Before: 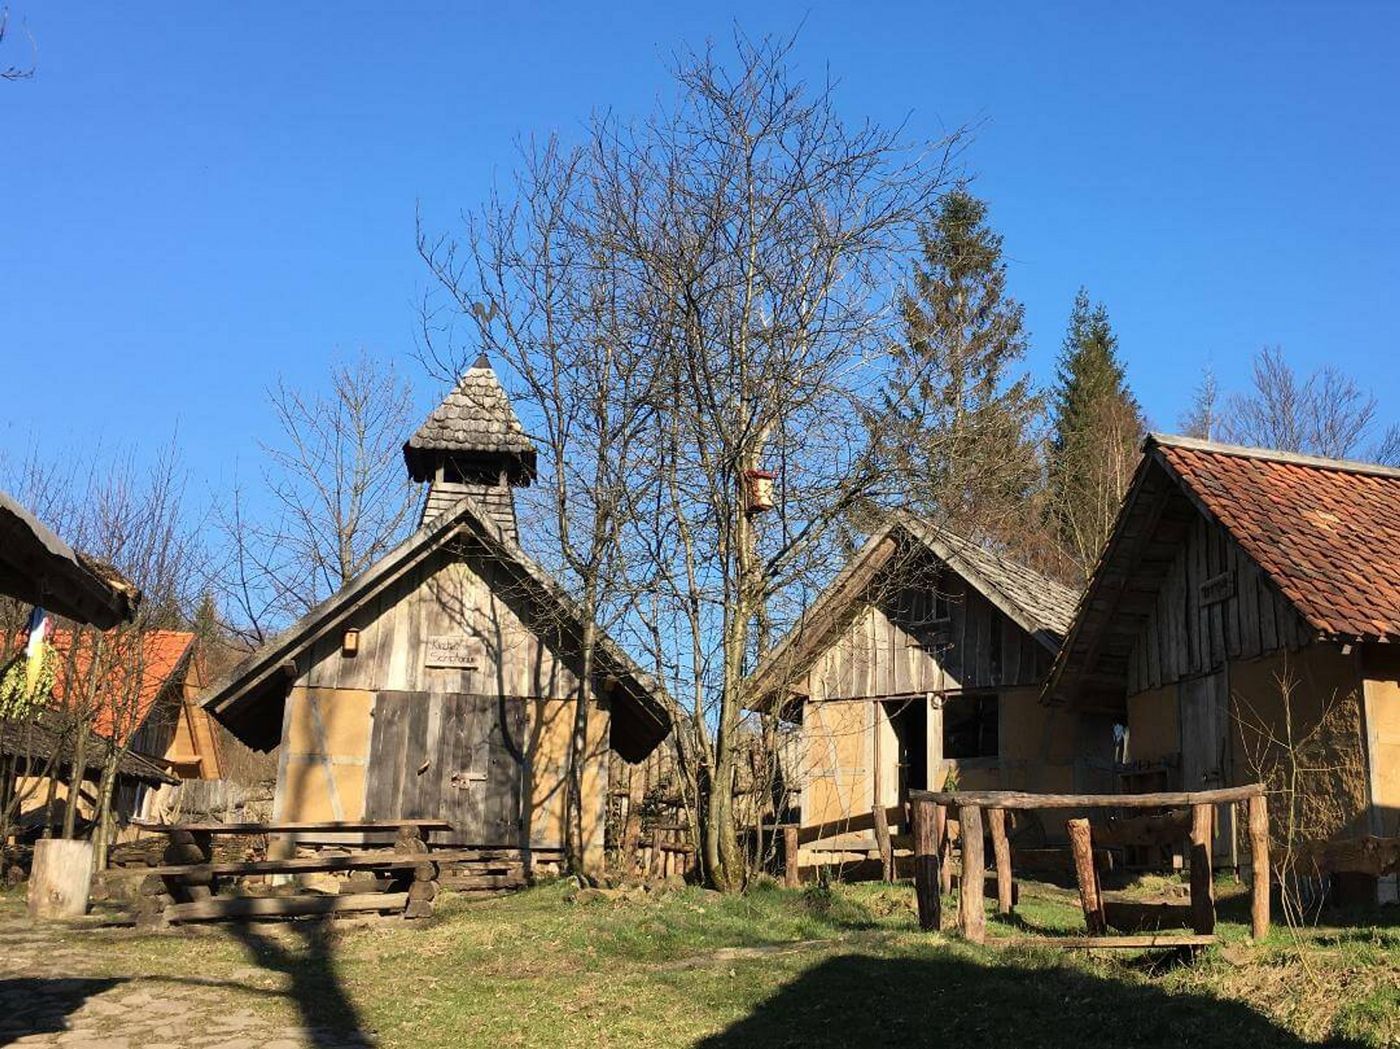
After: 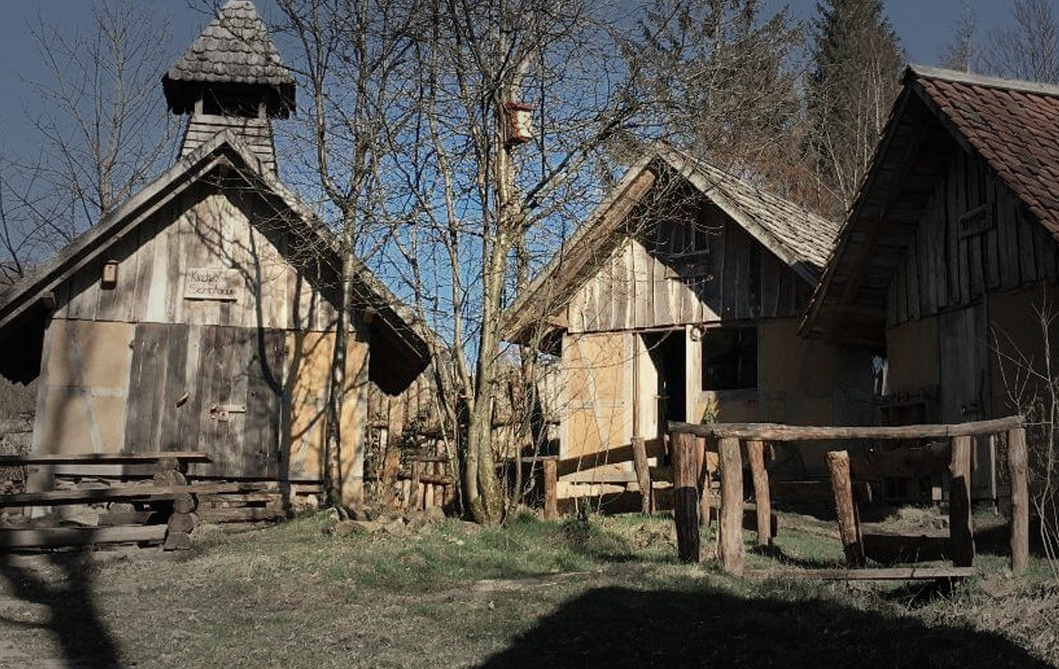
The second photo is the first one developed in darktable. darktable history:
exposure: exposure -0.064 EV, compensate highlight preservation false
vignetting: fall-off start 48.41%, automatic ratio true, width/height ratio 1.29, unbound false
crop and rotate: left 17.299%, top 35.115%, right 7.015%, bottom 1.024%
color zones: curves: ch0 [(0, 0.5) (0.125, 0.4) (0.25, 0.5) (0.375, 0.4) (0.5, 0.4) (0.625, 0.35) (0.75, 0.35) (0.875, 0.5)]; ch1 [(0, 0.35) (0.125, 0.45) (0.25, 0.35) (0.375, 0.35) (0.5, 0.35) (0.625, 0.35) (0.75, 0.45) (0.875, 0.35)]; ch2 [(0, 0.6) (0.125, 0.5) (0.25, 0.5) (0.375, 0.6) (0.5, 0.6) (0.625, 0.5) (0.75, 0.5) (0.875, 0.5)]
